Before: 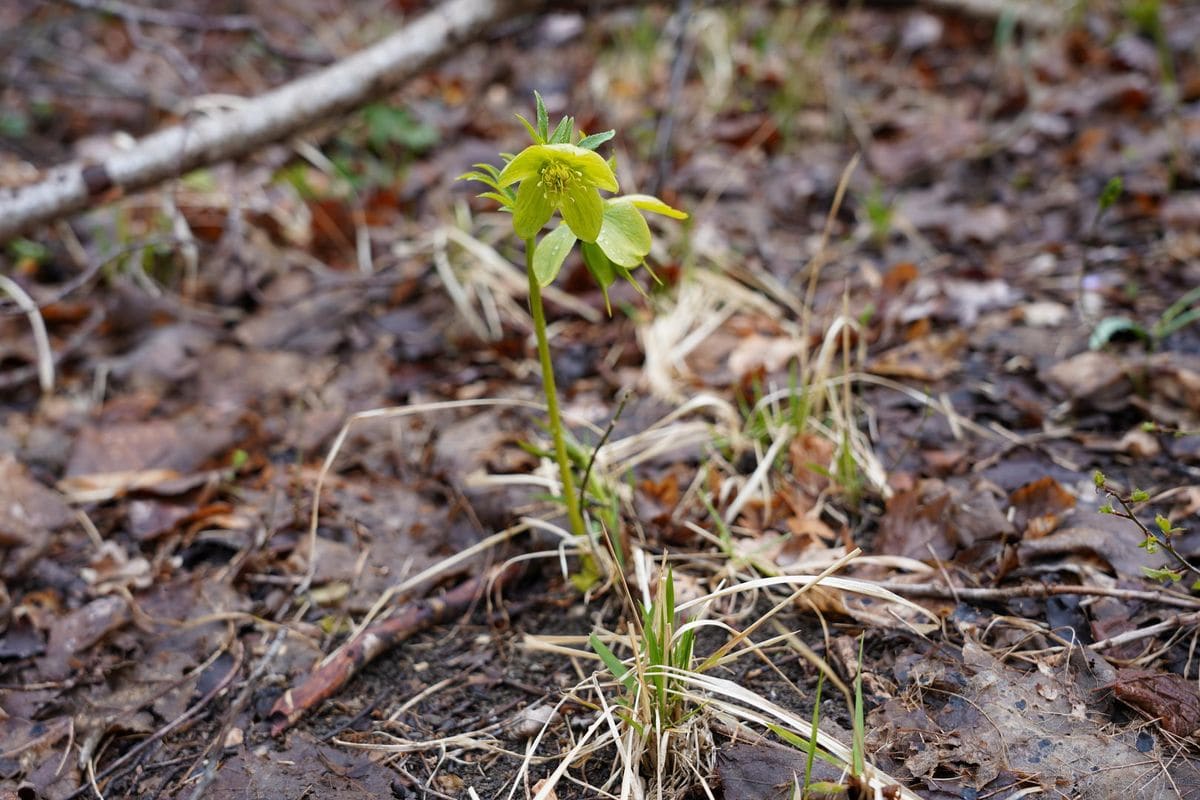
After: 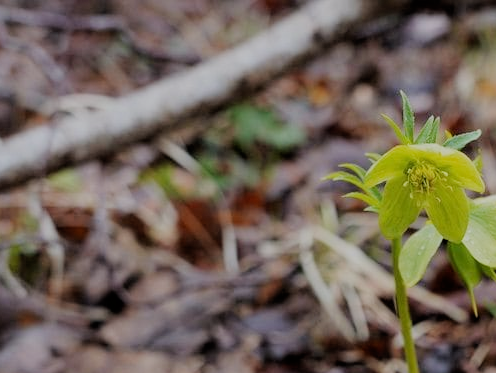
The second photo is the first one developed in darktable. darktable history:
filmic rgb: black relative exposure -6.21 EV, white relative exposure 6.97 EV, threshold 3.01 EV, hardness 2.24, iterations of high-quality reconstruction 0, enable highlight reconstruction true
crop and rotate: left 11.171%, top 0.062%, right 47.47%, bottom 53.297%
